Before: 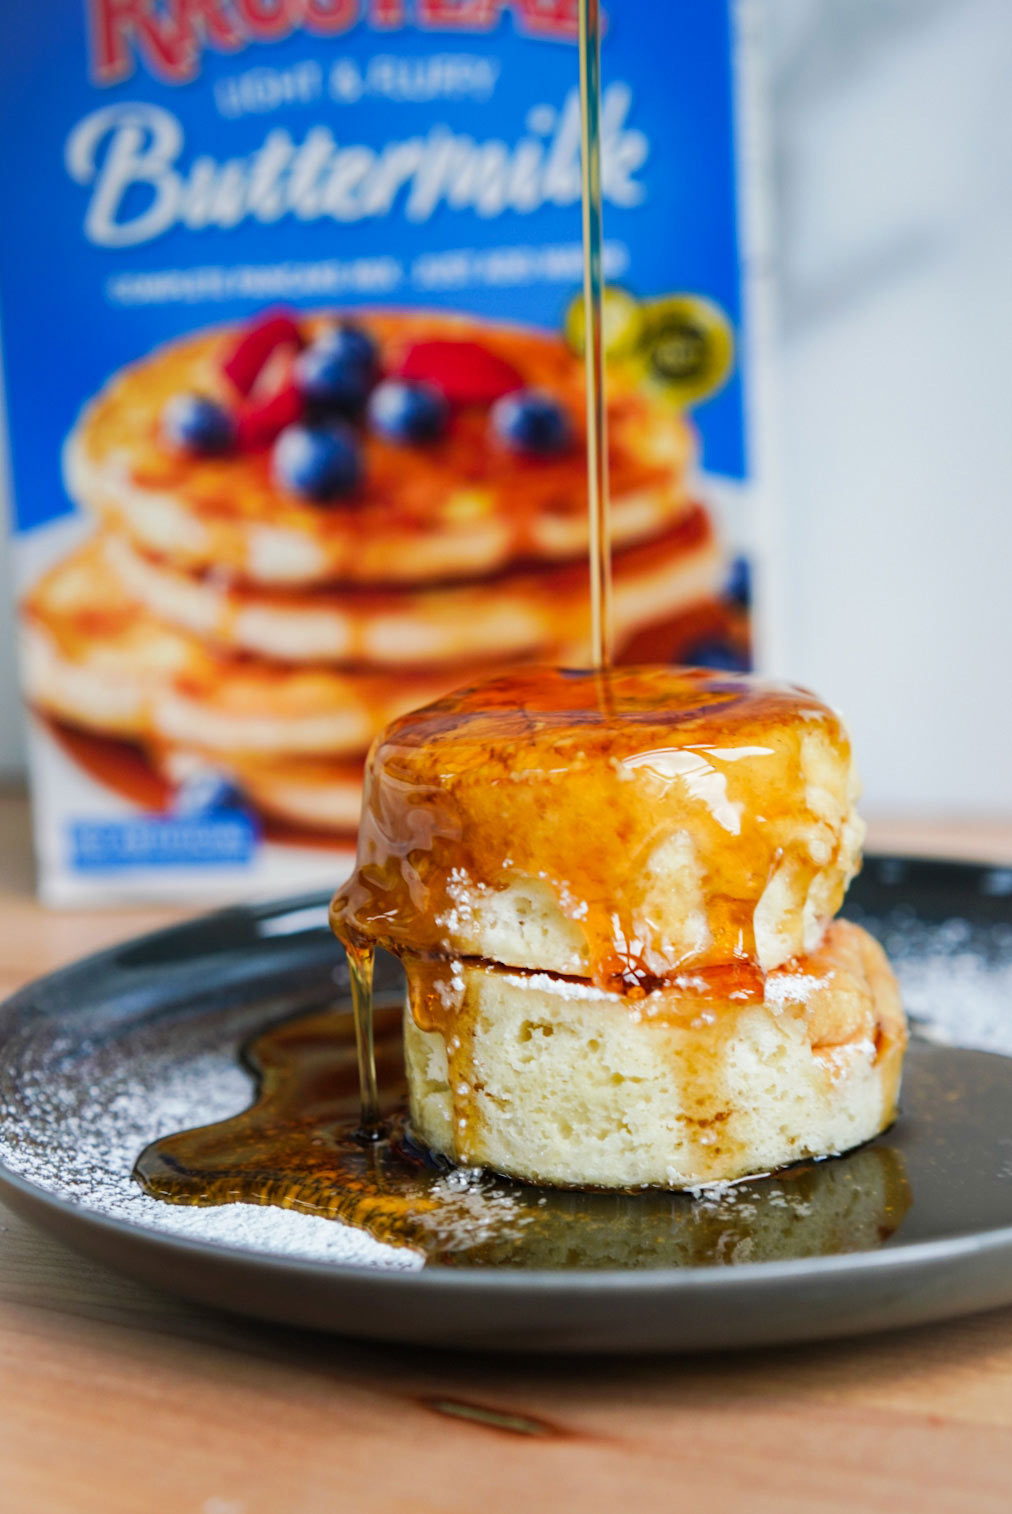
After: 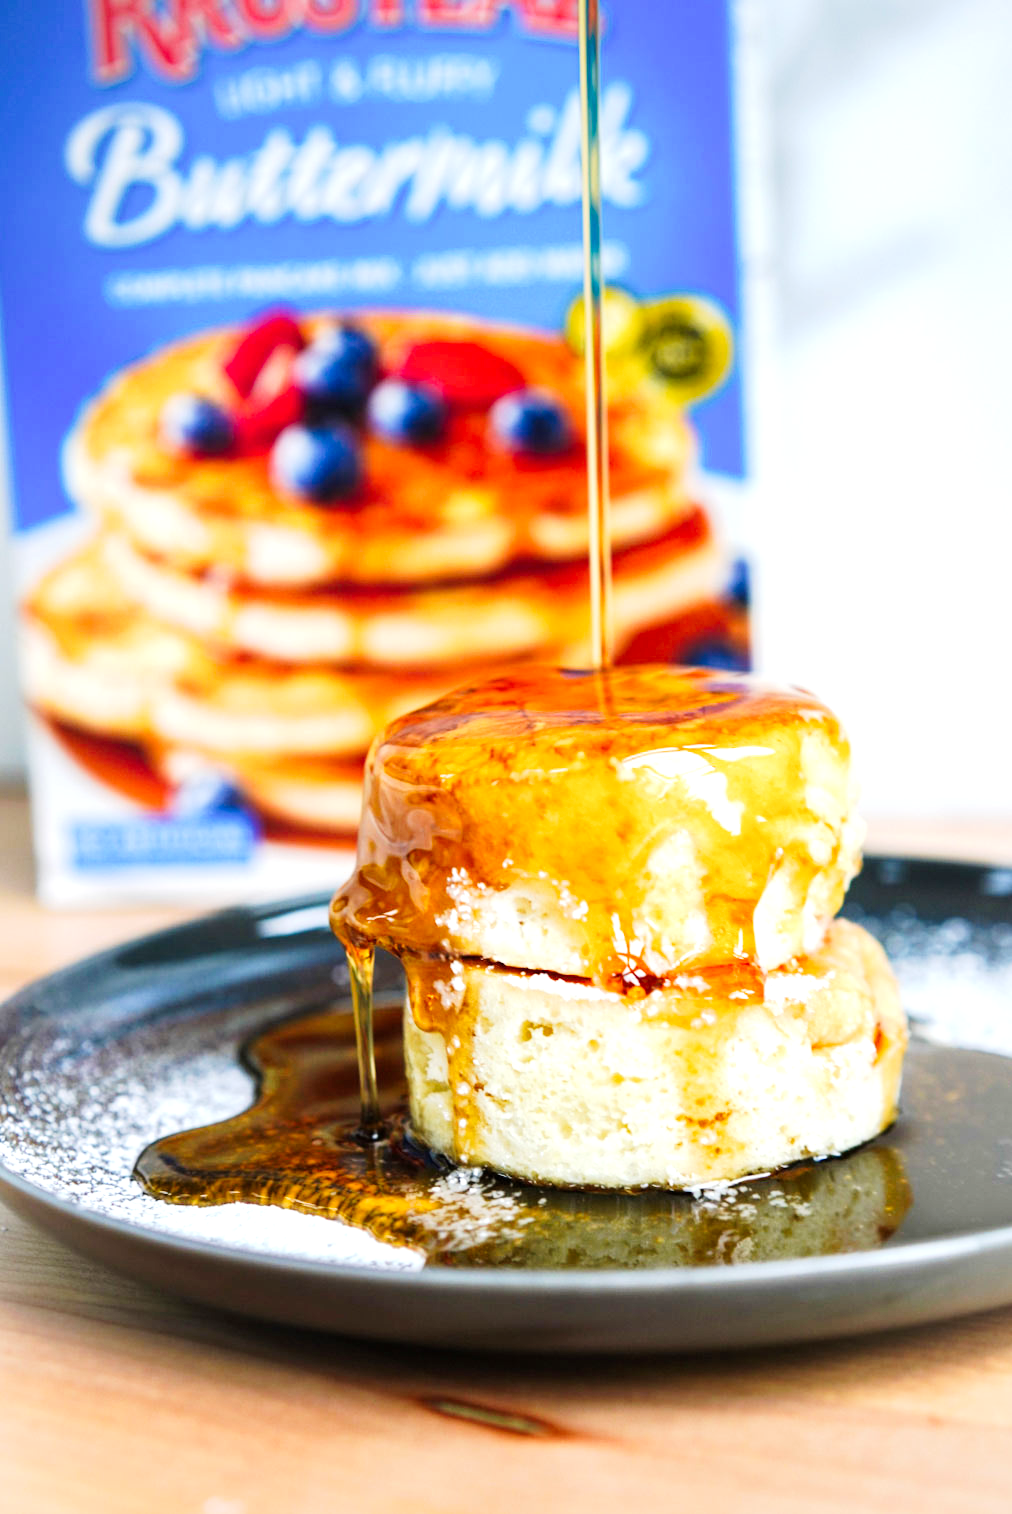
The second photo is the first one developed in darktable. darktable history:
tone curve: curves: ch0 [(0, 0) (0.071, 0.047) (0.266, 0.26) (0.491, 0.552) (0.753, 0.818) (1, 0.983)]; ch1 [(0, 0) (0.346, 0.307) (0.408, 0.369) (0.463, 0.443) (0.482, 0.493) (0.502, 0.5) (0.517, 0.518) (0.546, 0.576) (0.588, 0.643) (0.651, 0.709) (1, 1)]; ch2 [(0, 0) (0.346, 0.34) (0.434, 0.46) (0.485, 0.494) (0.5, 0.494) (0.517, 0.503) (0.535, 0.545) (0.583, 0.634) (0.625, 0.686) (1, 1)], preserve colors none
exposure: exposure 0.795 EV, compensate exposure bias true, compensate highlight preservation false
